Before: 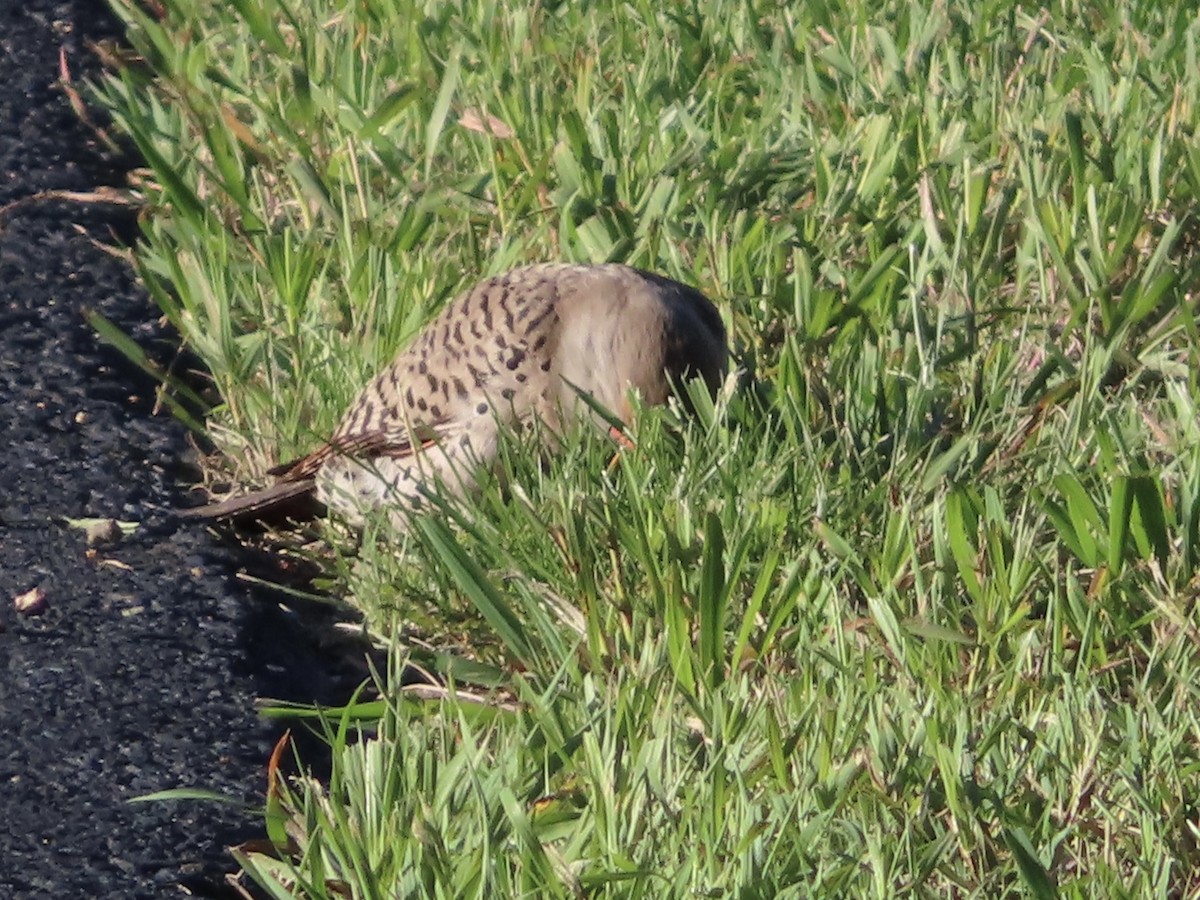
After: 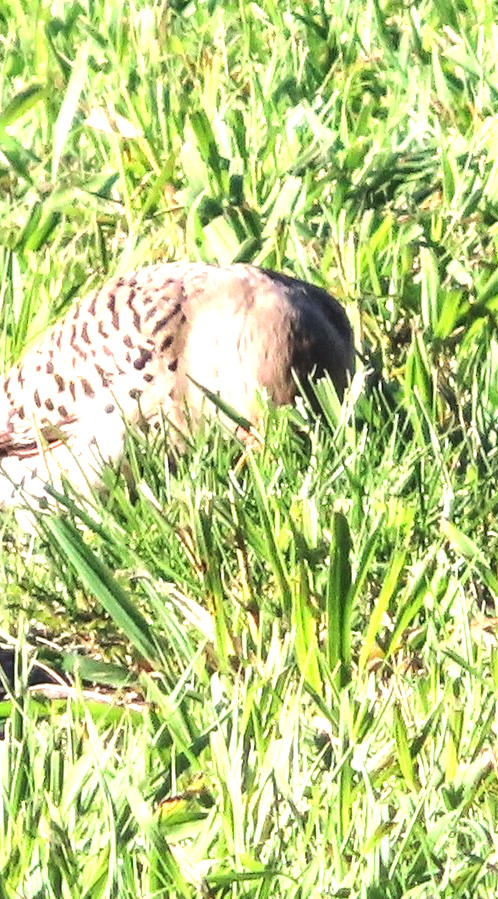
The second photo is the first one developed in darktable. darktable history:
tone equalizer: -8 EV -0.75 EV, -7 EV -0.696 EV, -6 EV -0.59 EV, -5 EV -0.41 EV, -3 EV 0.389 EV, -2 EV 0.6 EV, -1 EV 0.69 EV, +0 EV 0.769 EV, edges refinement/feathering 500, mask exposure compensation -1.57 EV, preserve details no
crop: left 31.147%, right 27.311%
local contrast: on, module defaults
exposure: black level correction 0, exposure 1 EV, compensate exposure bias true, compensate highlight preservation false
